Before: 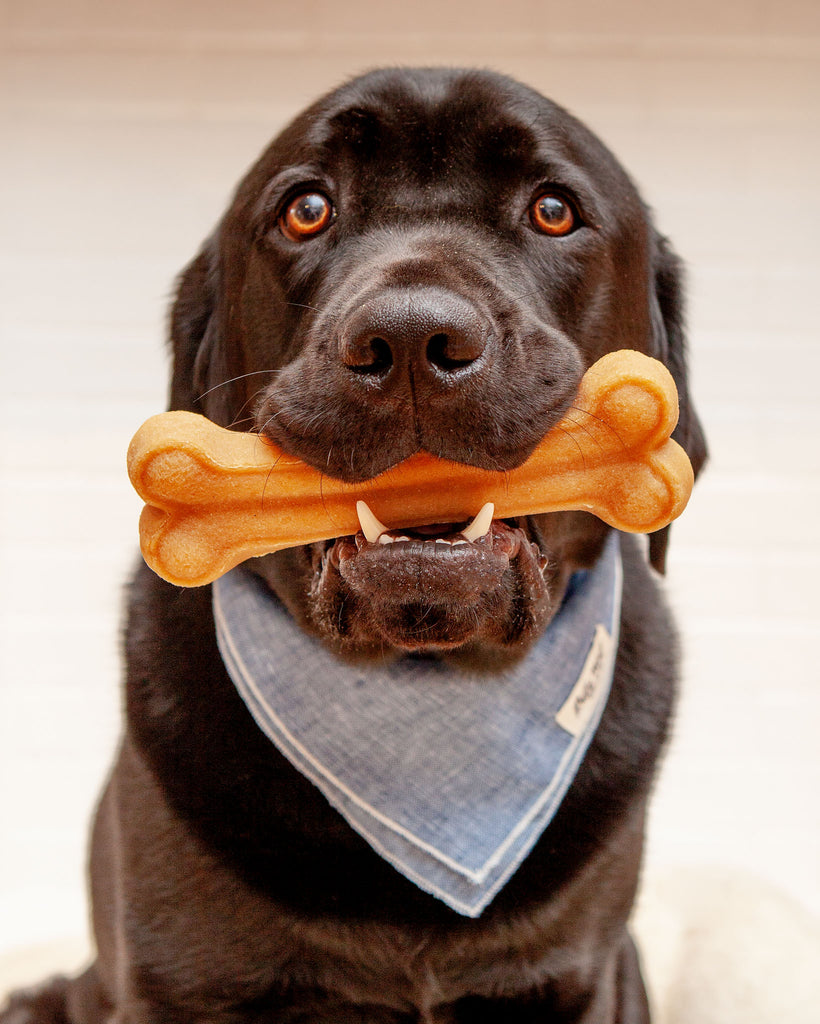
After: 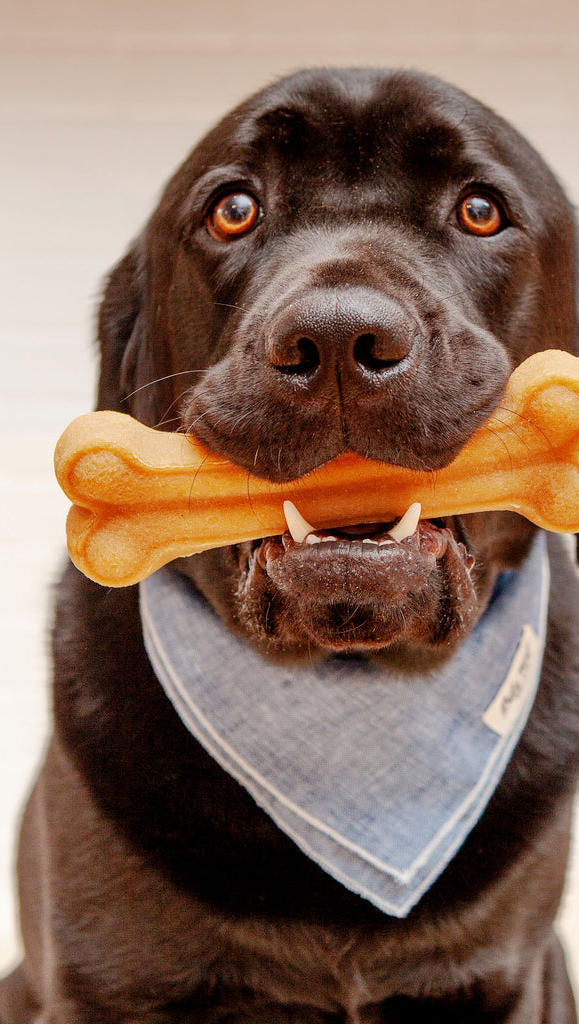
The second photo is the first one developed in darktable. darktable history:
base curve: curves: ch0 [(0, 0) (0.262, 0.32) (0.722, 0.705) (1, 1)], preserve colors none
crop and rotate: left 9.01%, right 20.364%
